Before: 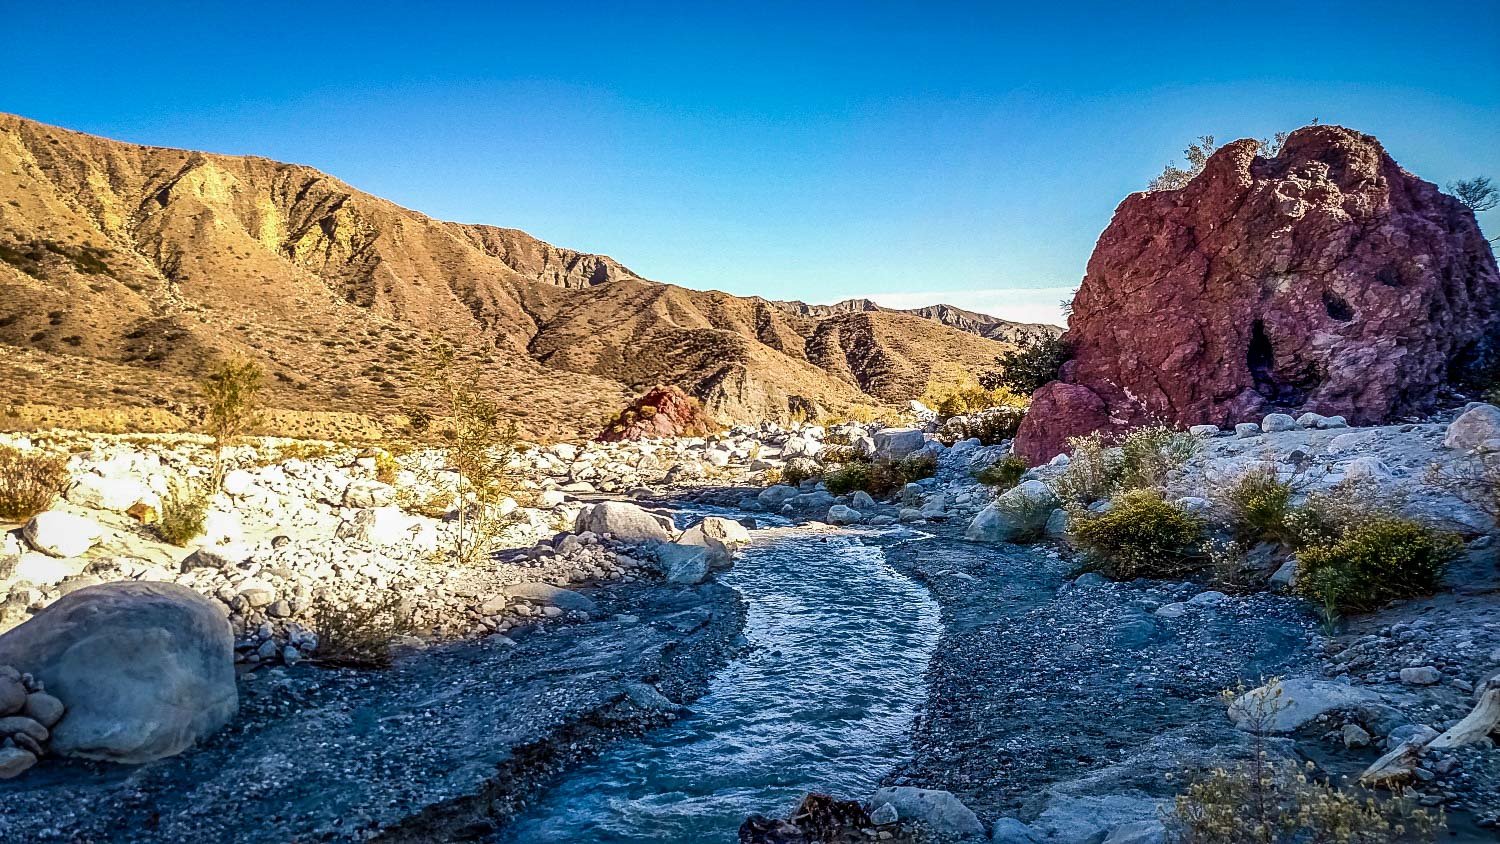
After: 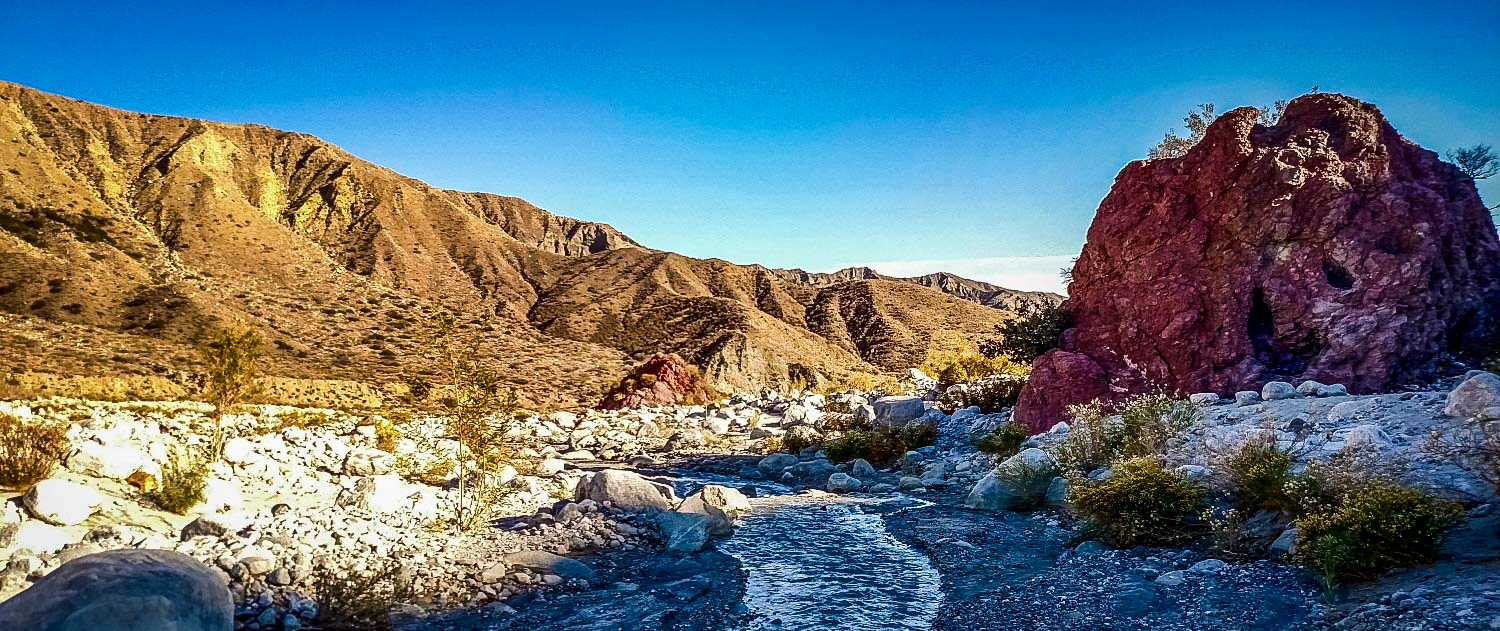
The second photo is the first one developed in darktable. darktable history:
crop: top 3.901%, bottom 21.287%
contrast brightness saturation: contrast 0.069, brightness -0.135, saturation 0.112
